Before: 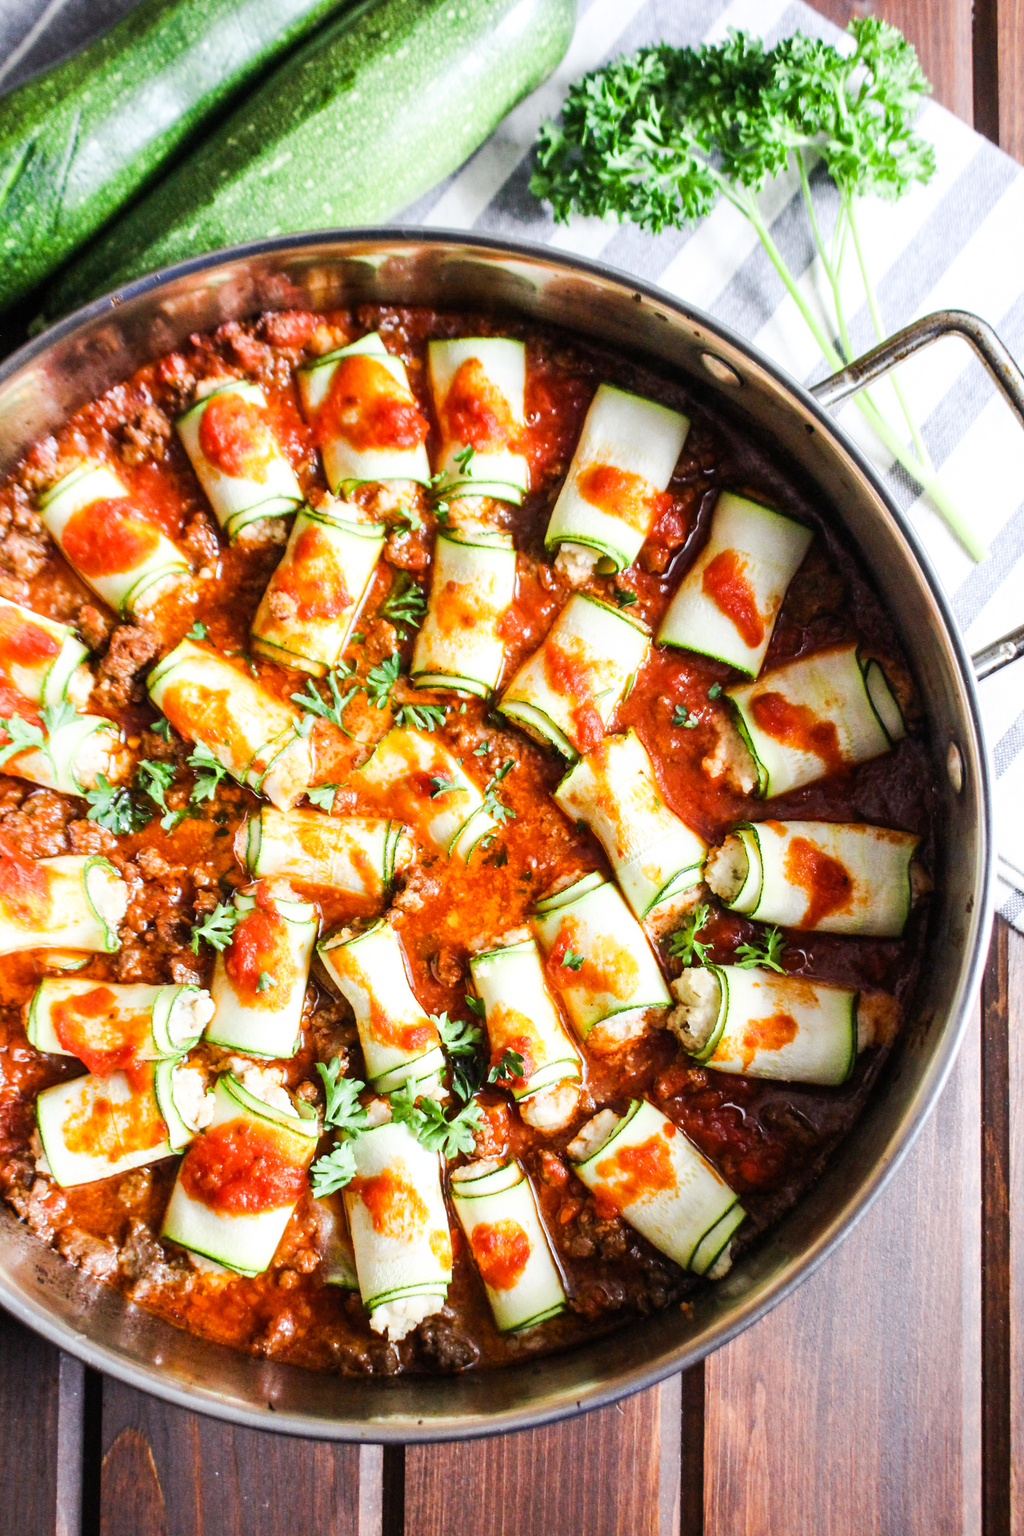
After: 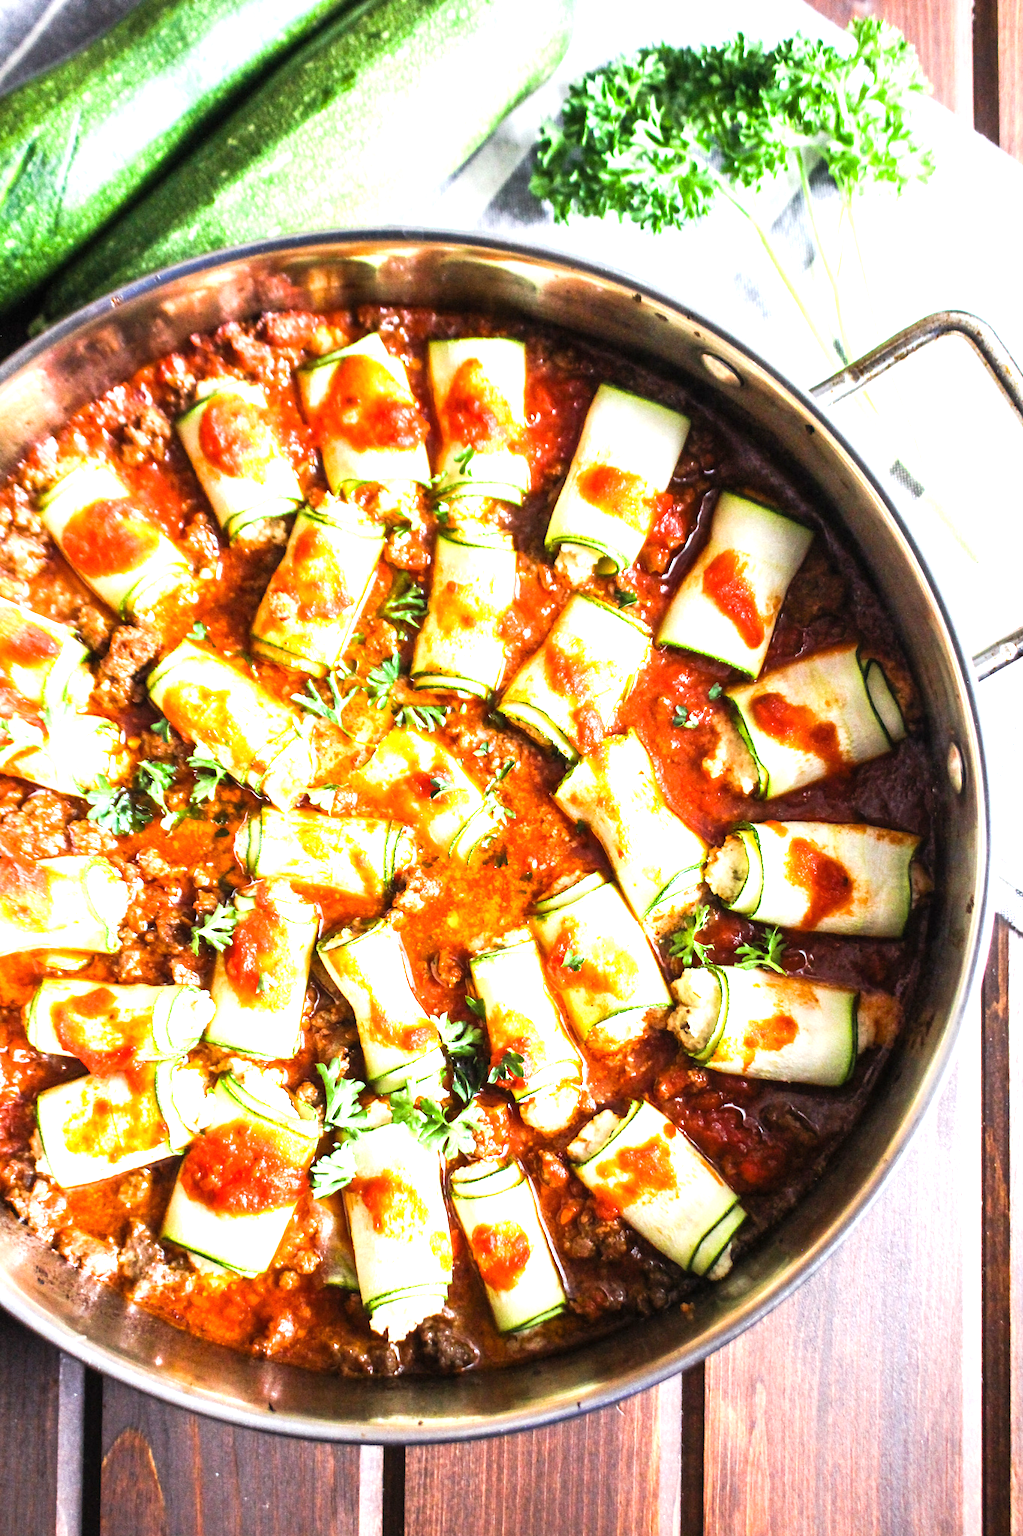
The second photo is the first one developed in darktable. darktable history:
exposure: black level correction 0, exposure 0.9 EV, compensate highlight preservation false
